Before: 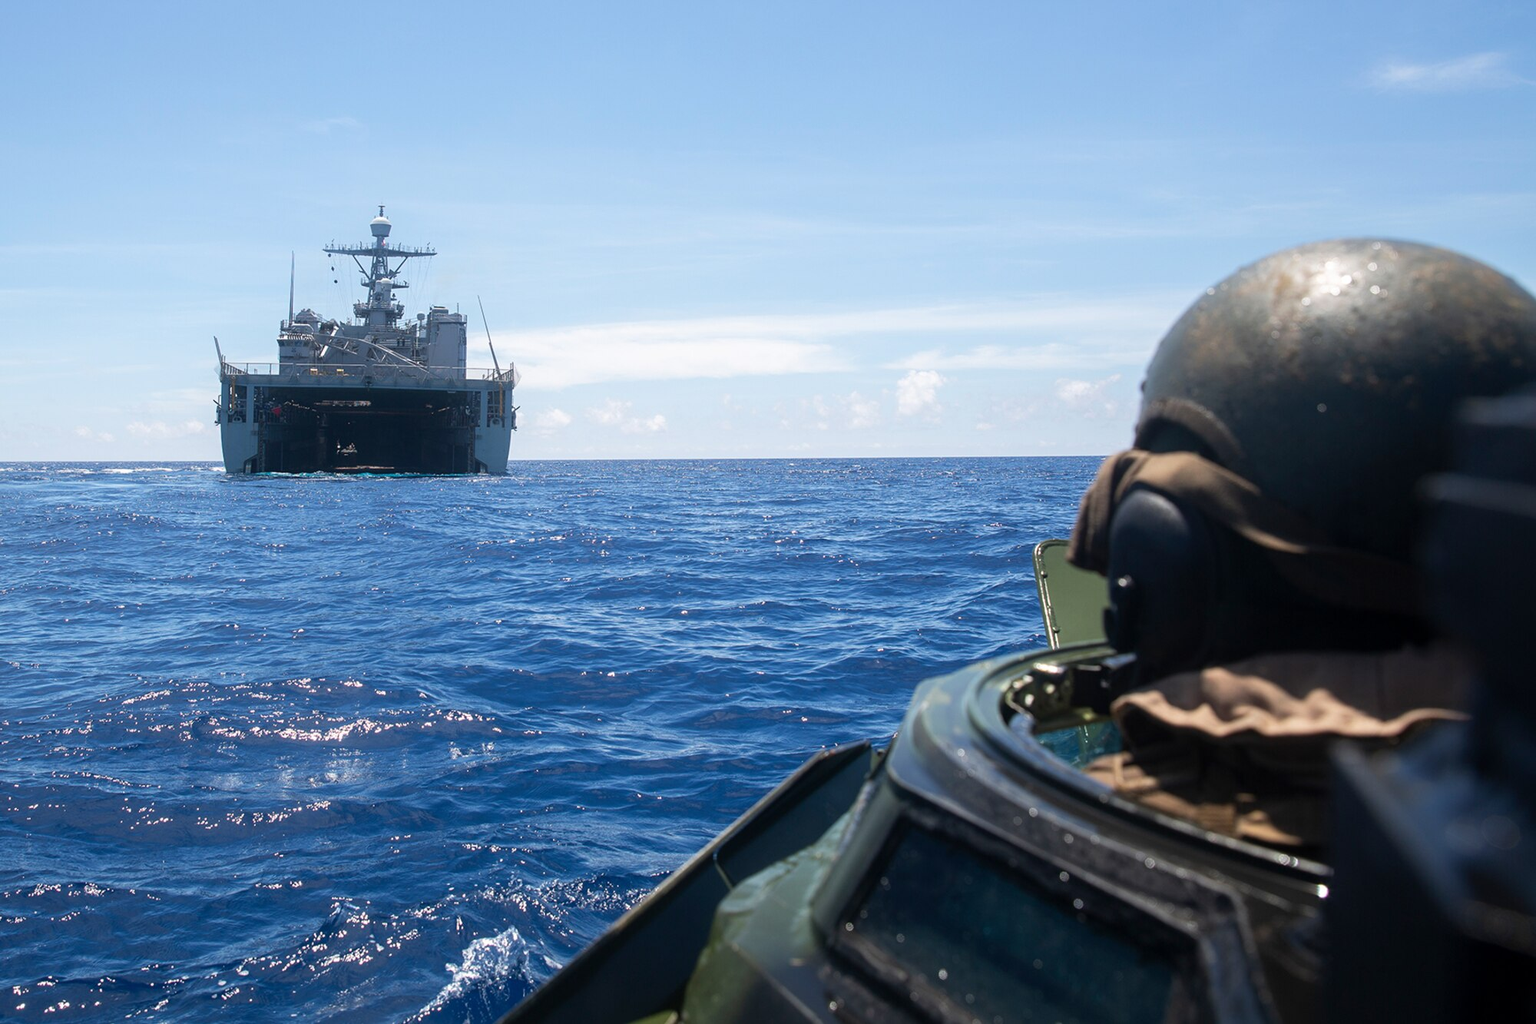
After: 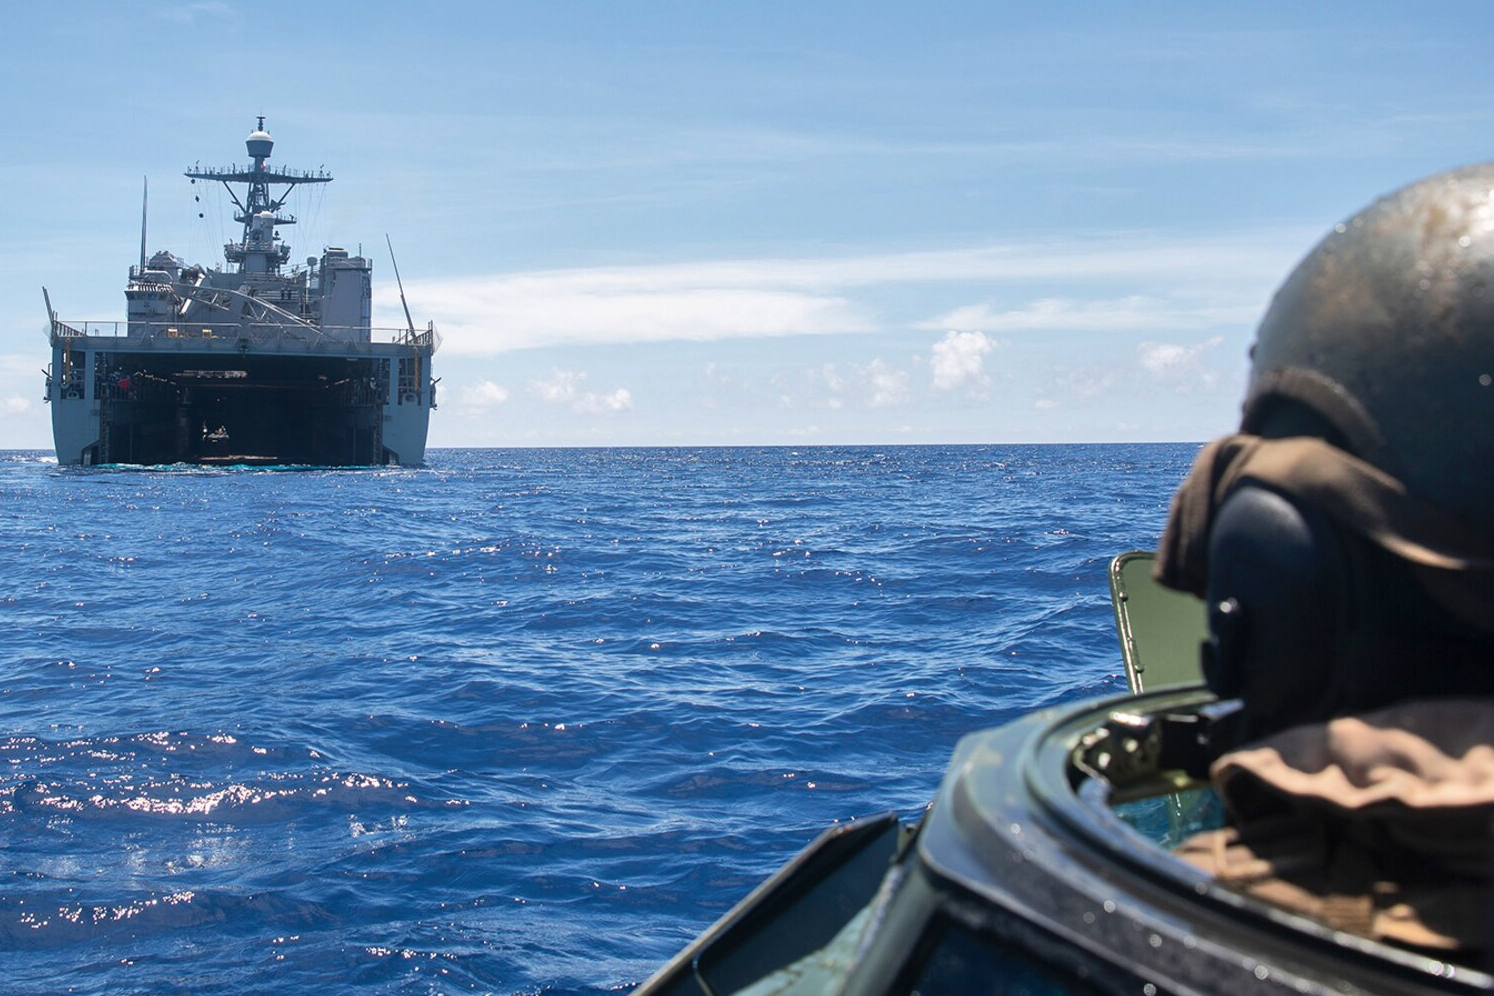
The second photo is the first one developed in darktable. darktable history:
crop and rotate: left 11.831%, top 11.346%, right 13.429%, bottom 13.899%
color balance rgb: global vibrance 1%, saturation formula JzAzBz (2021)
shadows and highlights: soften with gaussian
